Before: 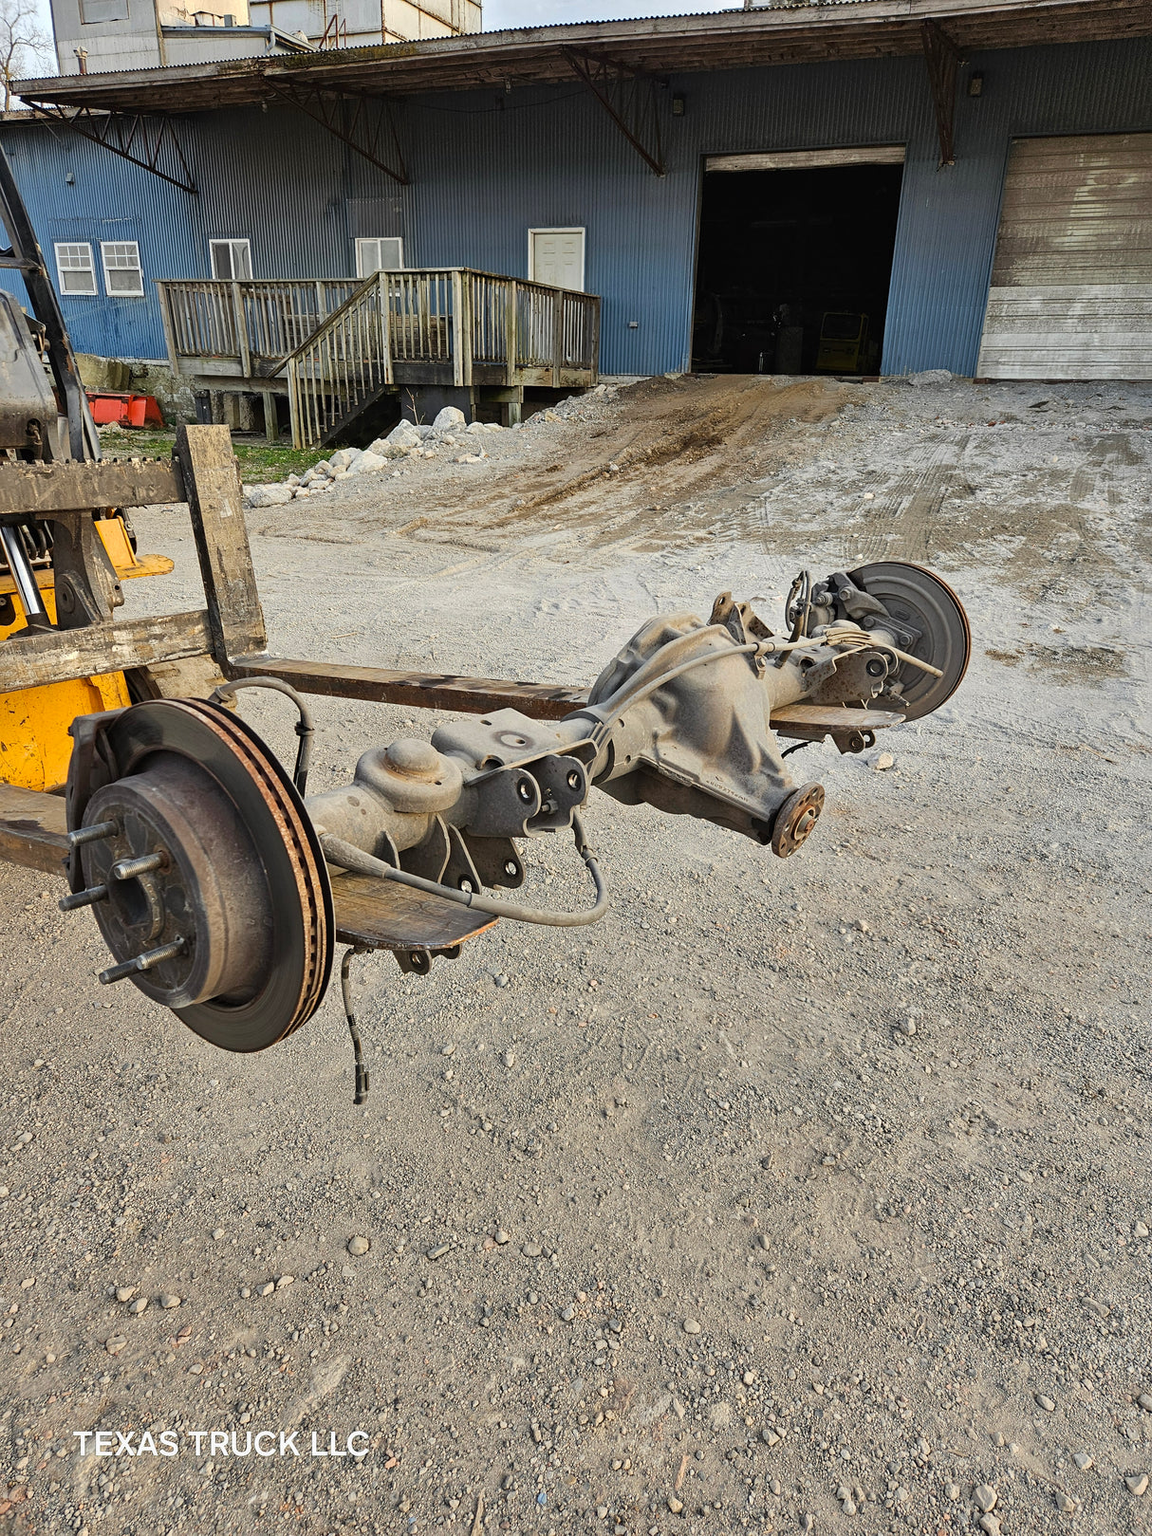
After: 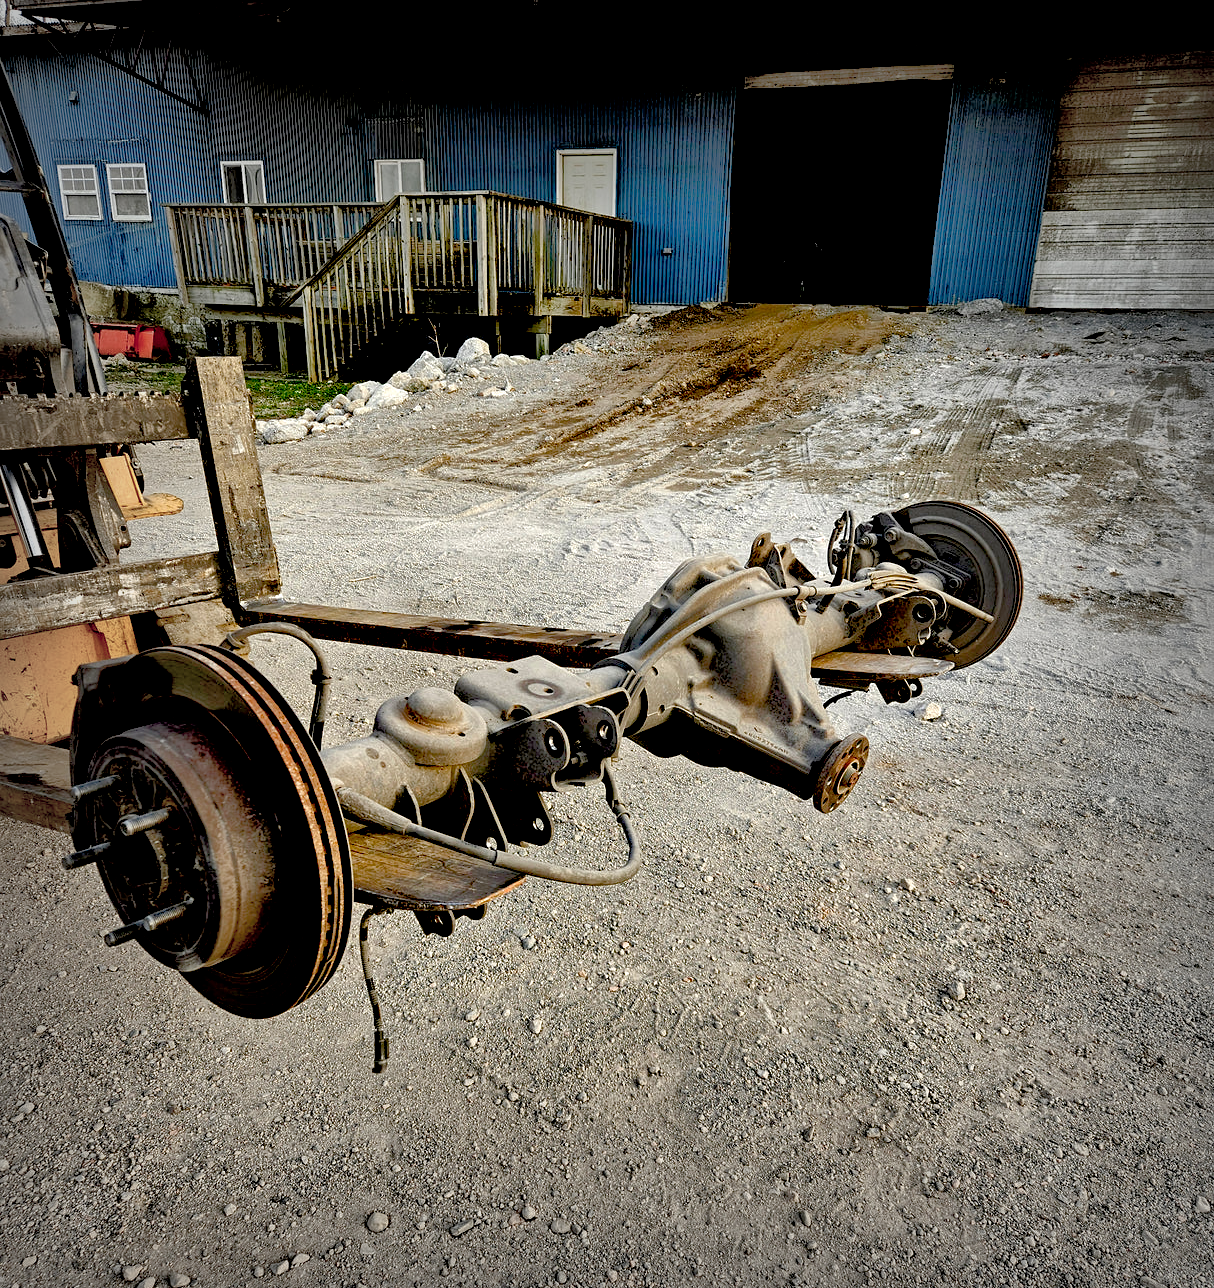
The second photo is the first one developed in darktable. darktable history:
crop and rotate: top 5.652%, bottom 14.785%
color balance rgb: perceptual saturation grading › global saturation 20%, perceptual saturation grading › highlights -49.273%, perceptual saturation grading › shadows 25.846%
exposure: black level correction 0.055, exposure -0.038 EV, compensate exposure bias true, compensate highlight preservation false
tone equalizer: -8 EV -0.415 EV, -7 EV -0.42 EV, -6 EV -0.363 EV, -5 EV -0.19 EV, -3 EV 0.223 EV, -2 EV 0.319 EV, -1 EV 0.387 EV, +0 EV 0.418 EV, mask exposure compensation -0.5 EV
vignetting: fall-off start 53.68%, automatic ratio true, width/height ratio 1.315, shape 0.225
local contrast: mode bilateral grid, contrast 20, coarseness 50, detail 149%, midtone range 0.2
shadows and highlights: on, module defaults
